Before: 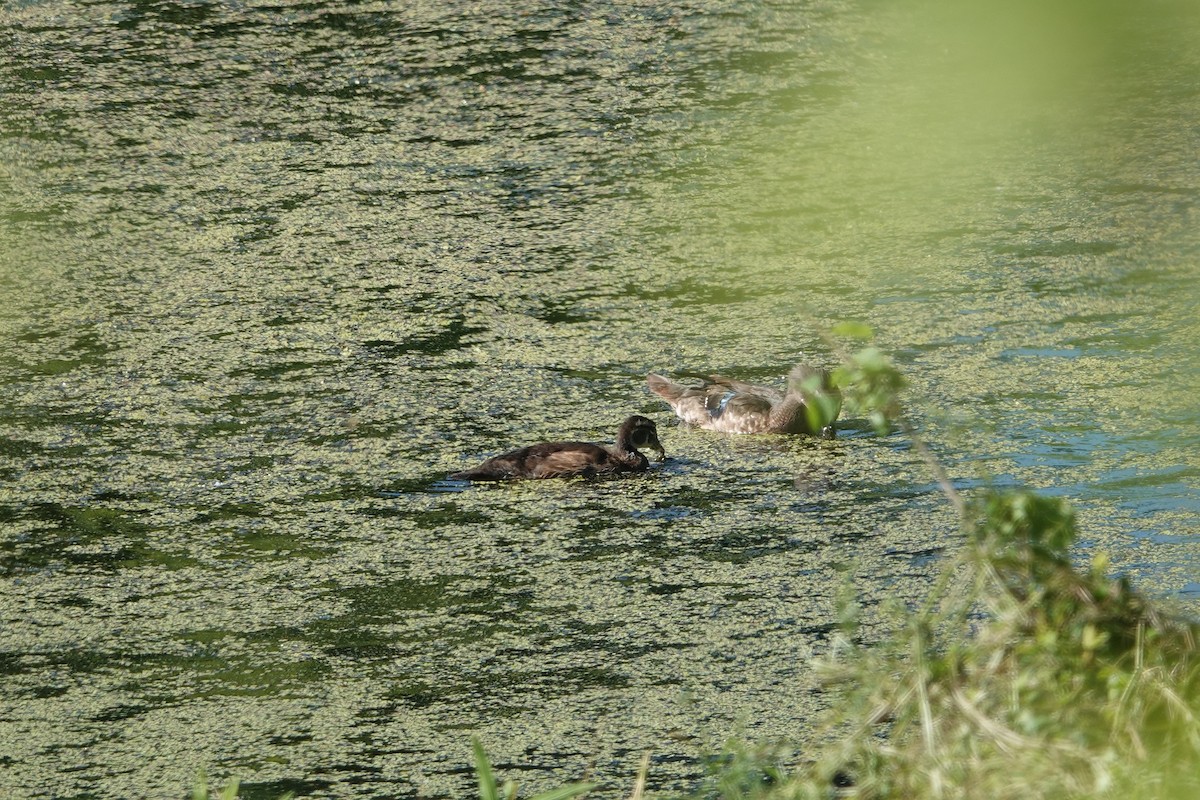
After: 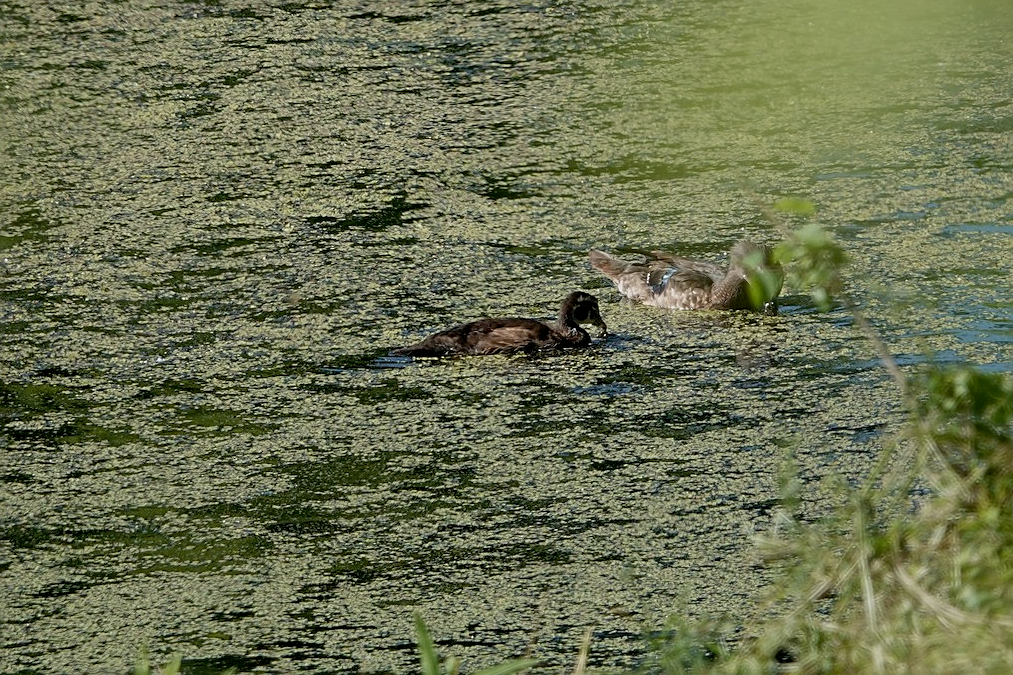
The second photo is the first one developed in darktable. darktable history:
sharpen: on, module defaults
crop and rotate: left 4.842%, top 15.51%, right 10.668%
exposure: black level correction 0.011, exposure -0.478 EV, compensate highlight preservation false
